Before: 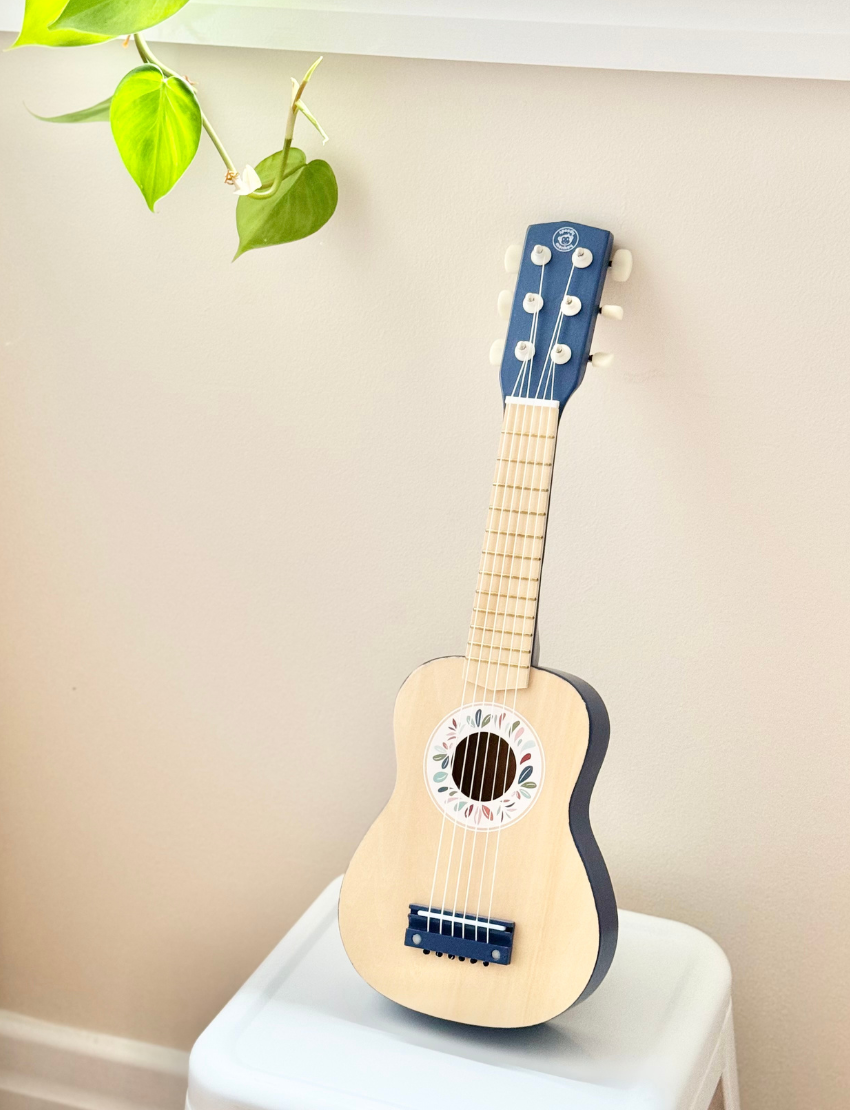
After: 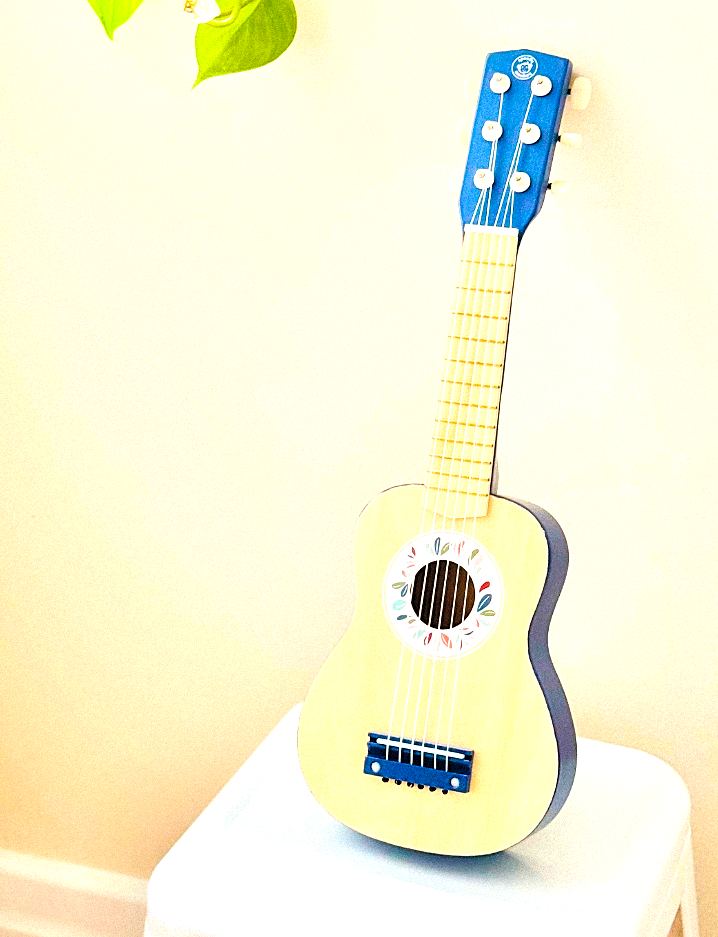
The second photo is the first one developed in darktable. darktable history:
color balance rgb: linear chroma grading › global chroma 25%, perceptual saturation grading › global saturation 45%, perceptual saturation grading › highlights -50%, perceptual saturation grading › shadows 30%, perceptual brilliance grading › global brilliance 18%, global vibrance 40%
tone equalizer: on, module defaults
contrast brightness saturation: contrast 0.14, brightness 0.21
grain: mid-tones bias 0%
crop and rotate: left 4.842%, top 15.51%, right 10.668%
sharpen: on, module defaults
